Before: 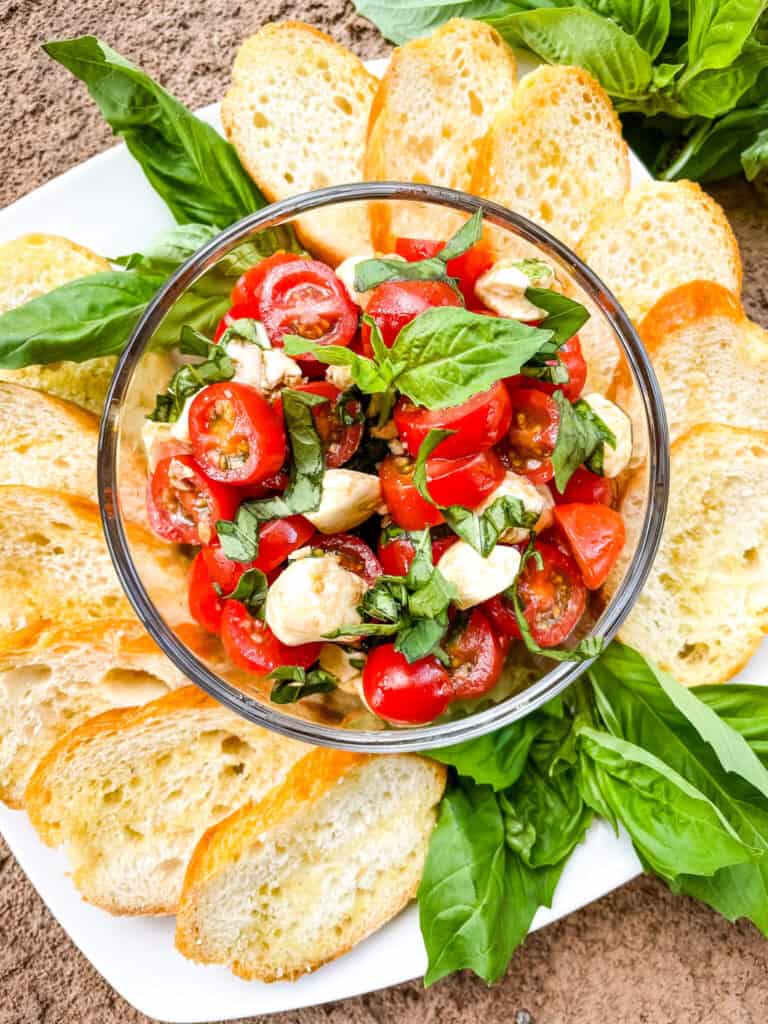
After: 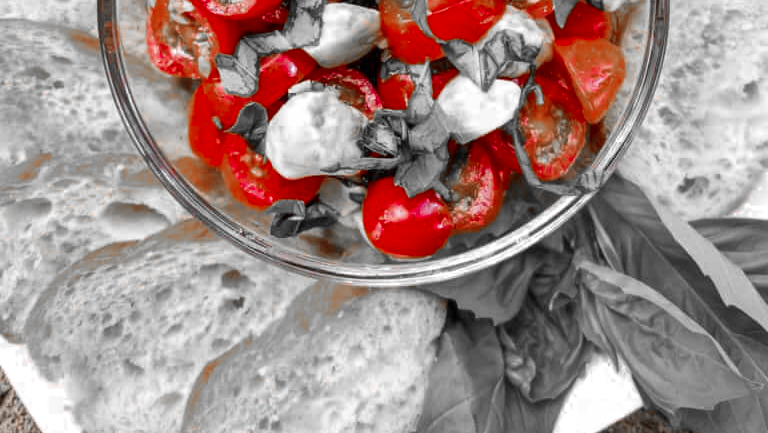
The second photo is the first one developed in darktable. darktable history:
color zones: curves: ch0 [(0, 0.352) (0.143, 0.407) (0.286, 0.386) (0.429, 0.431) (0.571, 0.829) (0.714, 0.853) (0.857, 0.833) (1, 0.352)]; ch1 [(0, 0.604) (0.072, 0.726) (0.096, 0.608) (0.205, 0.007) (0.571, -0.006) (0.839, -0.013) (0.857, -0.012) (1, 0.604)]
crop: top 45.554%, bottom 12.118%
